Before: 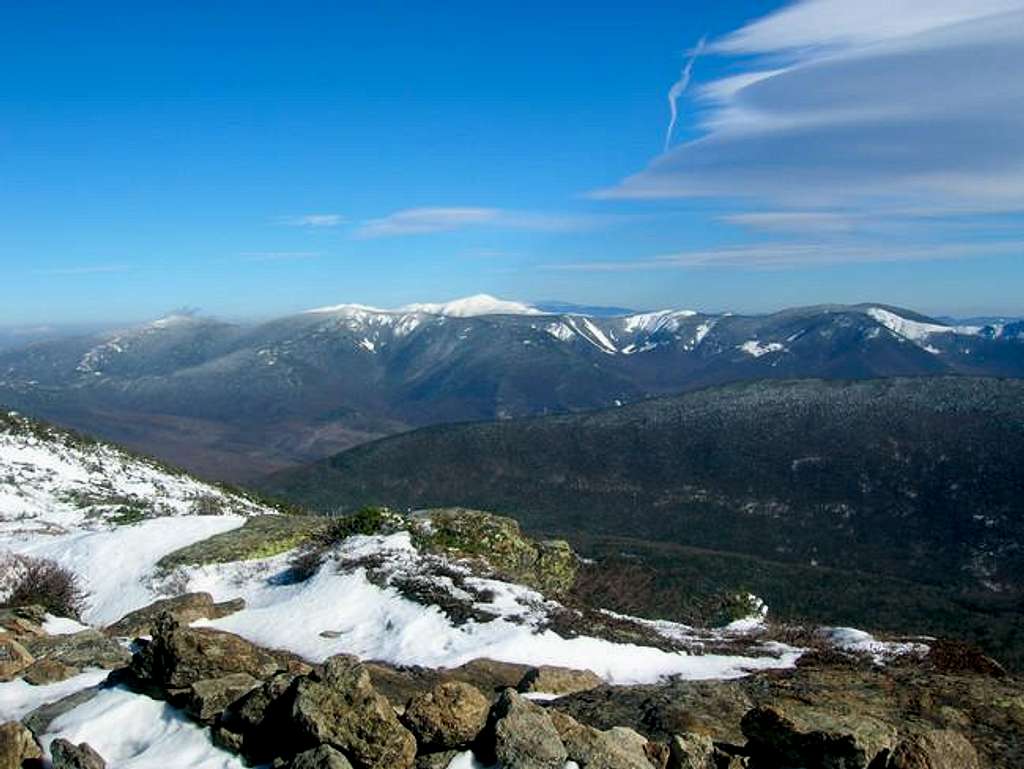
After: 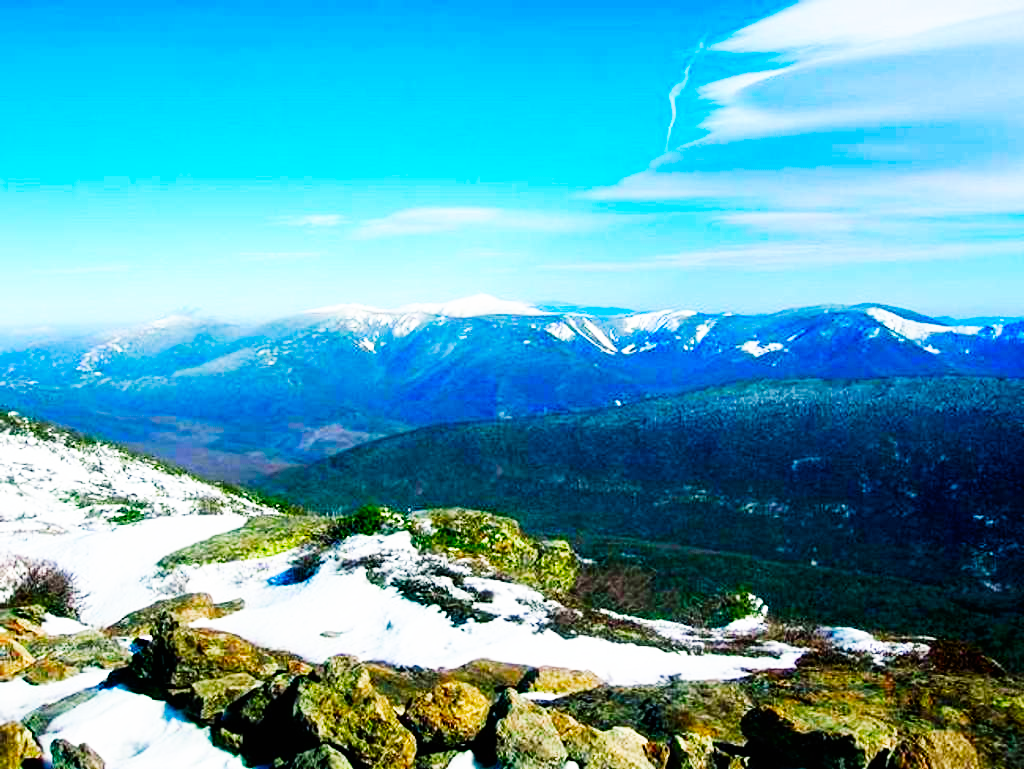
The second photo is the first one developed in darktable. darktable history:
base curve: curves: ch0 [(0, 0) (0.007, 0.004) (0.027, 0.03) (0.046, 0.07) (0.207, 0.54) (0.442, 0.872) (0.673, 0.972) (1, 1)], preserve colors none
color balance rgb: shadows lift › chroma 2.037%, shadows lift › hue 216.92°, linear chroma grading › mid-tones 7.861%, perceptual saturation grading › global saturation 15.37%, perceptual saturation grading › highlights -19.262%, perceptual saturation grading › shadows 19.936%
contrast brightness saturation: saturation 0.501
